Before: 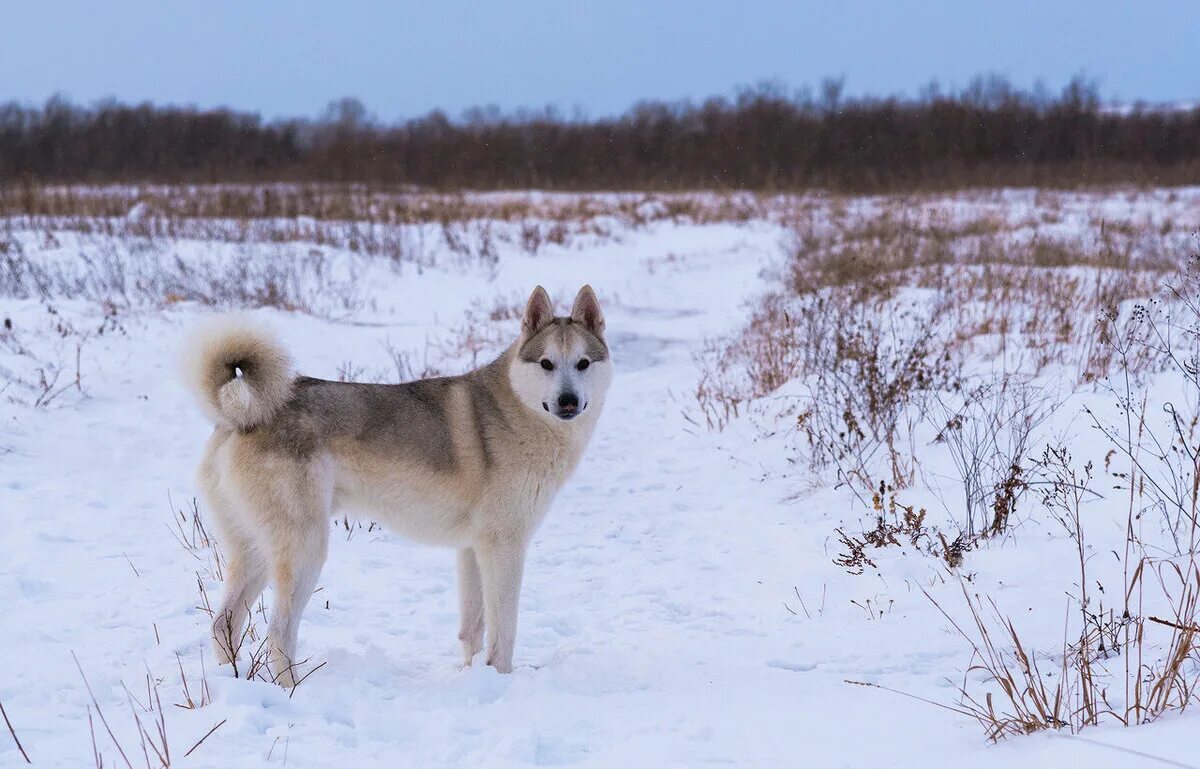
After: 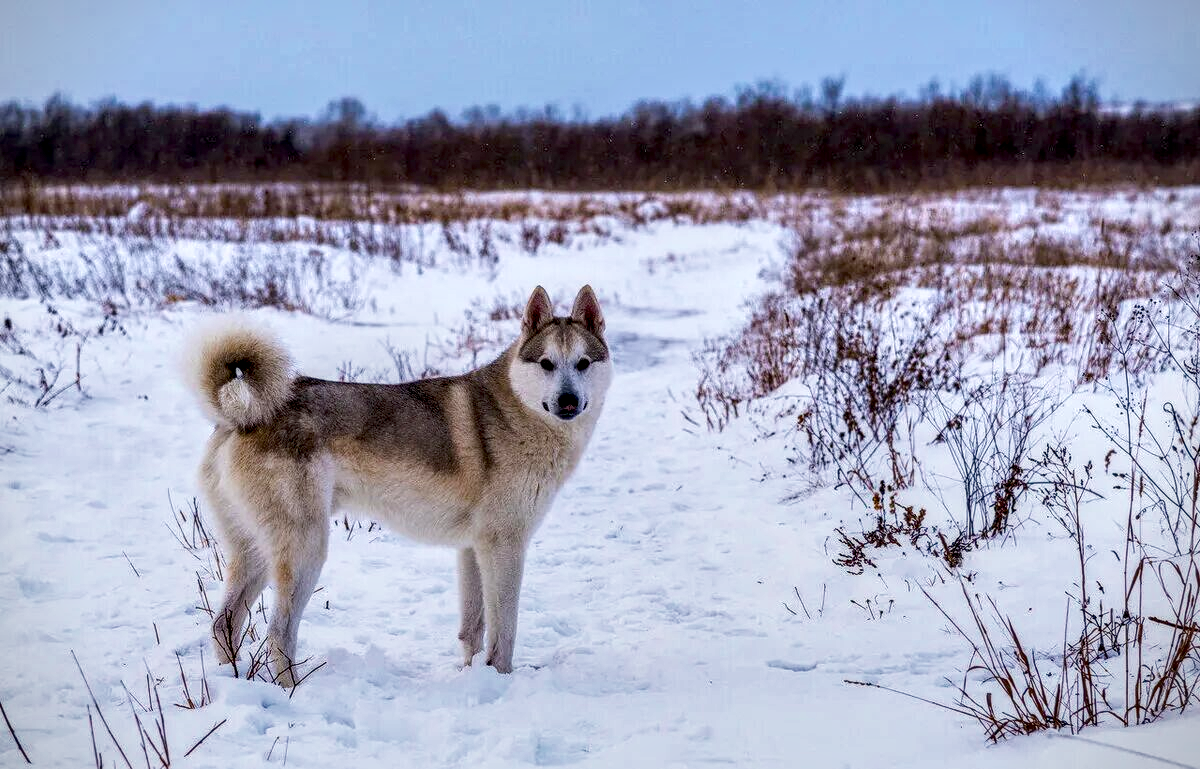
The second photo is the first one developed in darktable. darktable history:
color balance rgb: linear chroma grading › mid-tones 7.63%, perceptual saturation grading › global saturation 30.309%, contrast -9.833%
local contrast: highlights 18%, detail 185%
vignetting: fall-off start 91.73%, center (-0.014, 0)
shadows and highlights: soften with gaussian
tone curve: curves: ch0 [(0, 0.013) (0.129, 0.1) (0.327, 0.382) (0.489, 0.573) (0.66, 0.748) (0.858, 0.926) (1, 0.977)]; ch1 [(0, 0) (0.353, 0.344) (0.45, 0.46) (0.498, 0.498) (0.521, 0.512) (0.563, 0.559) (0.592, 0.585) (0.647, 0.68) (1, 1)]; ch2 [(0, 0) (0.333, 0.346) (0.375, 0.375) (0.427, 0.44) (0.476, 0.492) (0.511, 0.508) (0.528, 0.533) (0.579, 0.61) (0.612, 0.644) (0.66, 0.715) (1, 1)], preserve colors none
